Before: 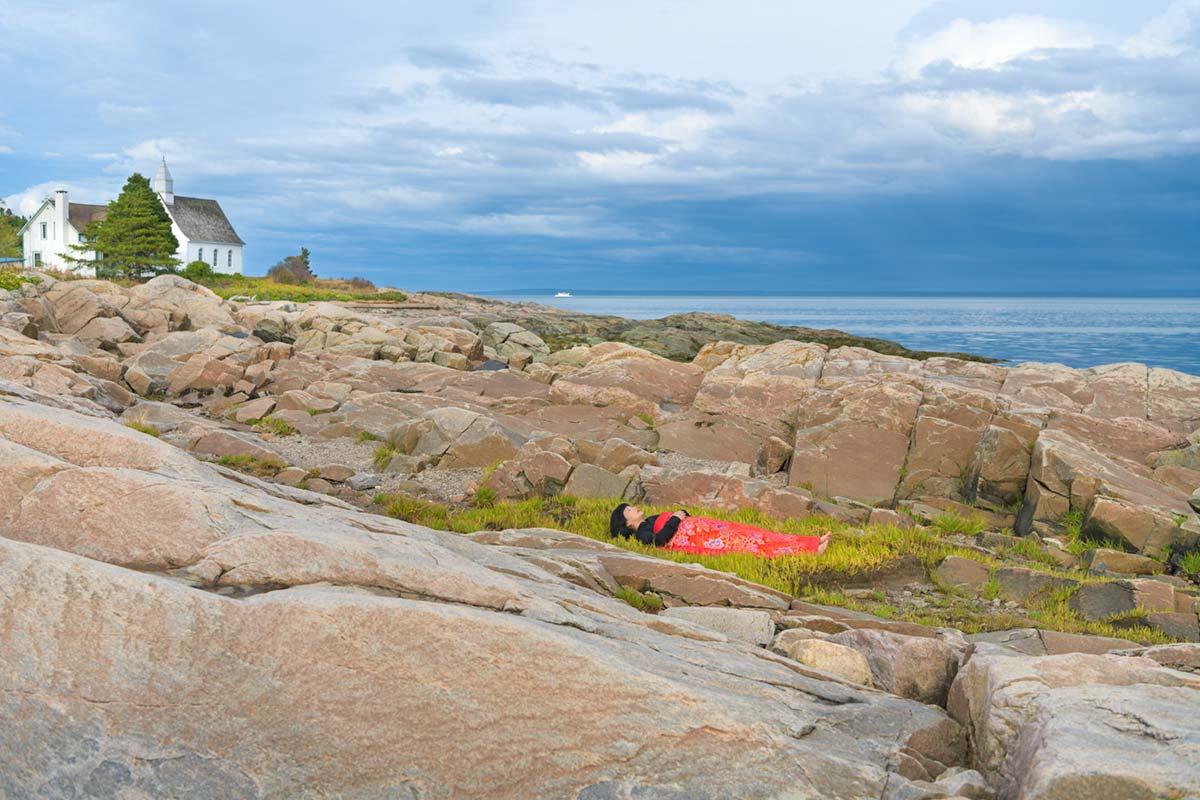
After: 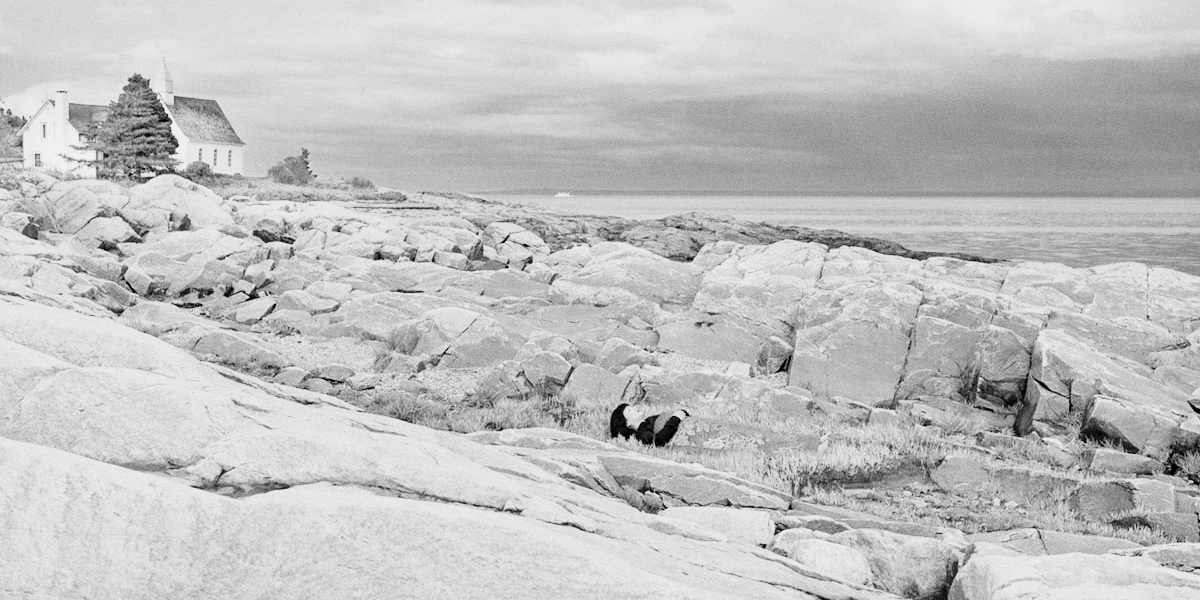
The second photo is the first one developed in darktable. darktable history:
color correction: saturation 1.8
grain: on, module defaults
tone curve: curves: ch0 [(0, 0) (0.078, 0) (0.241, 0.056) (0.59, 0.574) (0.802, 0.868) (1, 1)], color space Lab, linked channels, preserve colors none
filmic rgb: black relative exposure -7.32 EV, white relative exposure 5.09 EV, hardness 3.2
crop and rotate: top 12.5%, bottom 12.5%
exposure: exposure 1.15 EV, compensate highlight preservation false
monochrome: a 32, b 64, size 2.3
